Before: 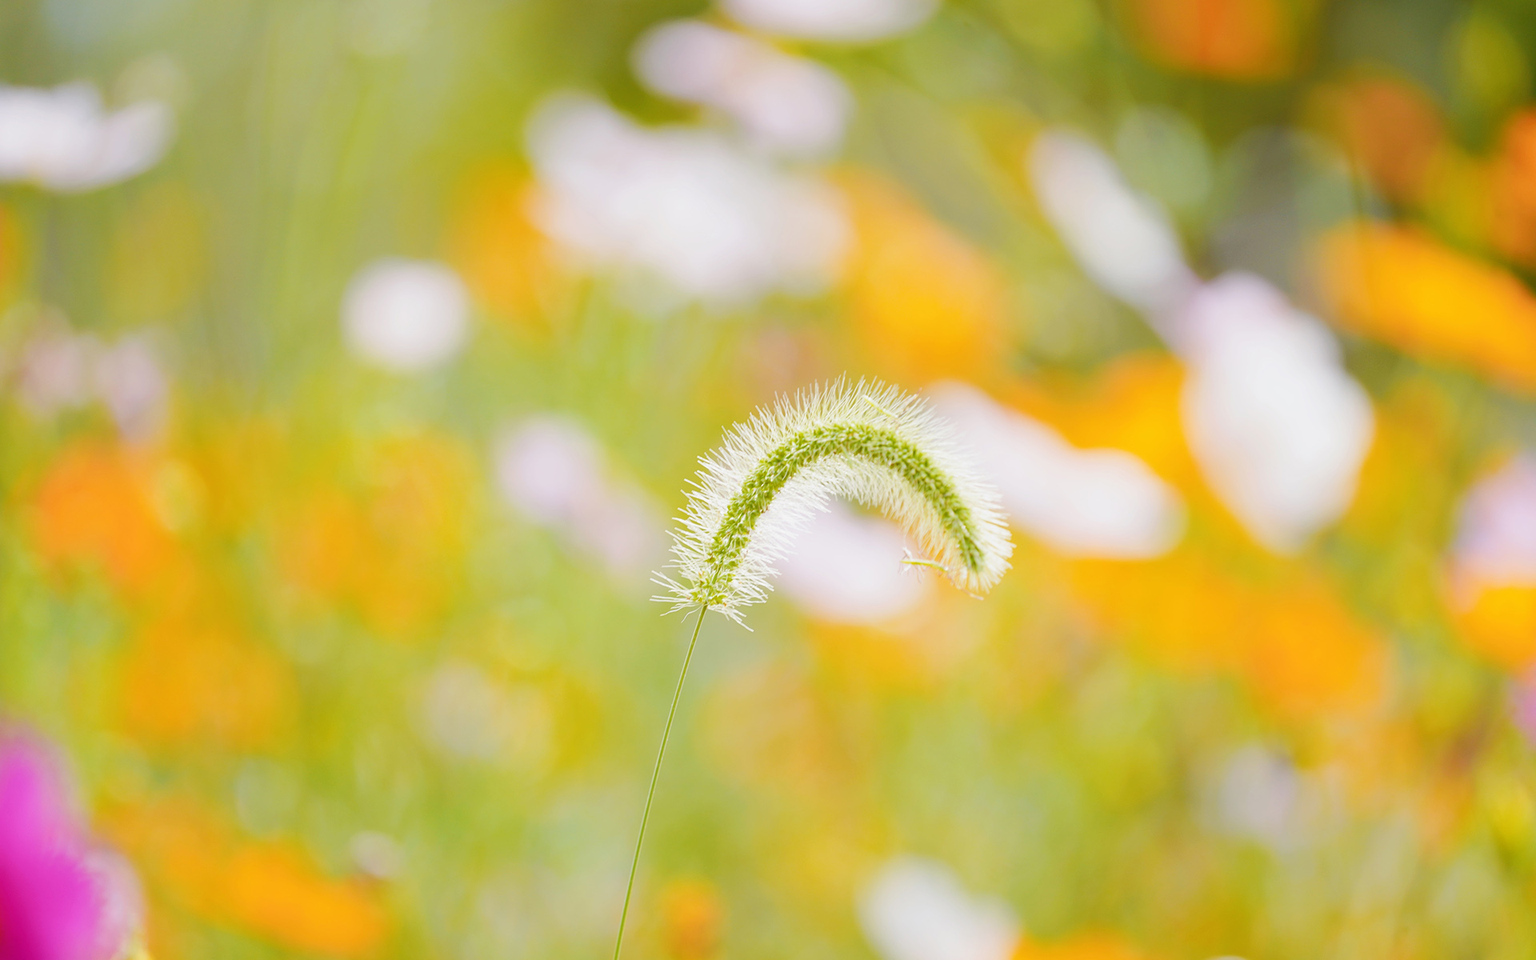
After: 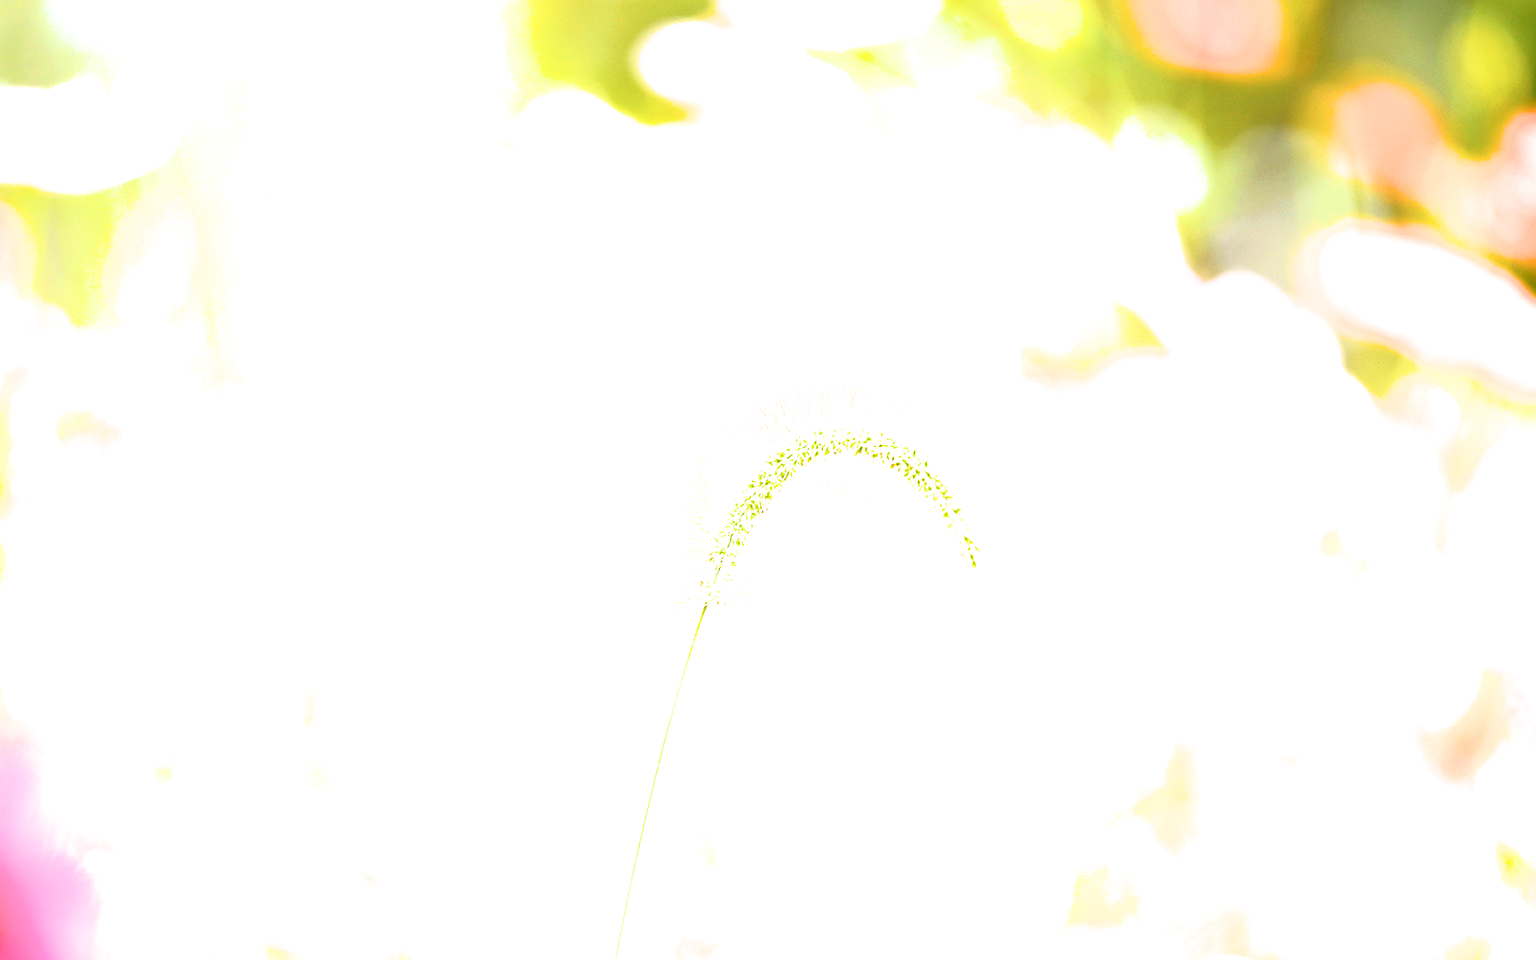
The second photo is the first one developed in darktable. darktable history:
color zones: curves: ch1 [(0, 0.523) (0.143, 0.545) (0.286, 0.52) (0.429, 0.506) (0.571, 0.503) (0.714, 0.503) (0.857, 0.508) (1, 0.523)], mix 26.95%
tone equalizer: -8 EV -0.398 EV, -7 EV -0.407 EV, -6 EV -0.306 EV, -5 EV -0.24 EV, -3 EV 0.242 EV, -2 EV 0.352 EV, -1 EV 0.366 EV, +0 EV 0.438 EV
filmic rgb: black relative exposure -8.03 EV, white relative exposure 2.46 EV, hardness 6.31, color science v6 (2022)
exposure: black level correction 0, exposure 1.001 EV, compensate highlight preservation false
sharpen: on, module defaults
